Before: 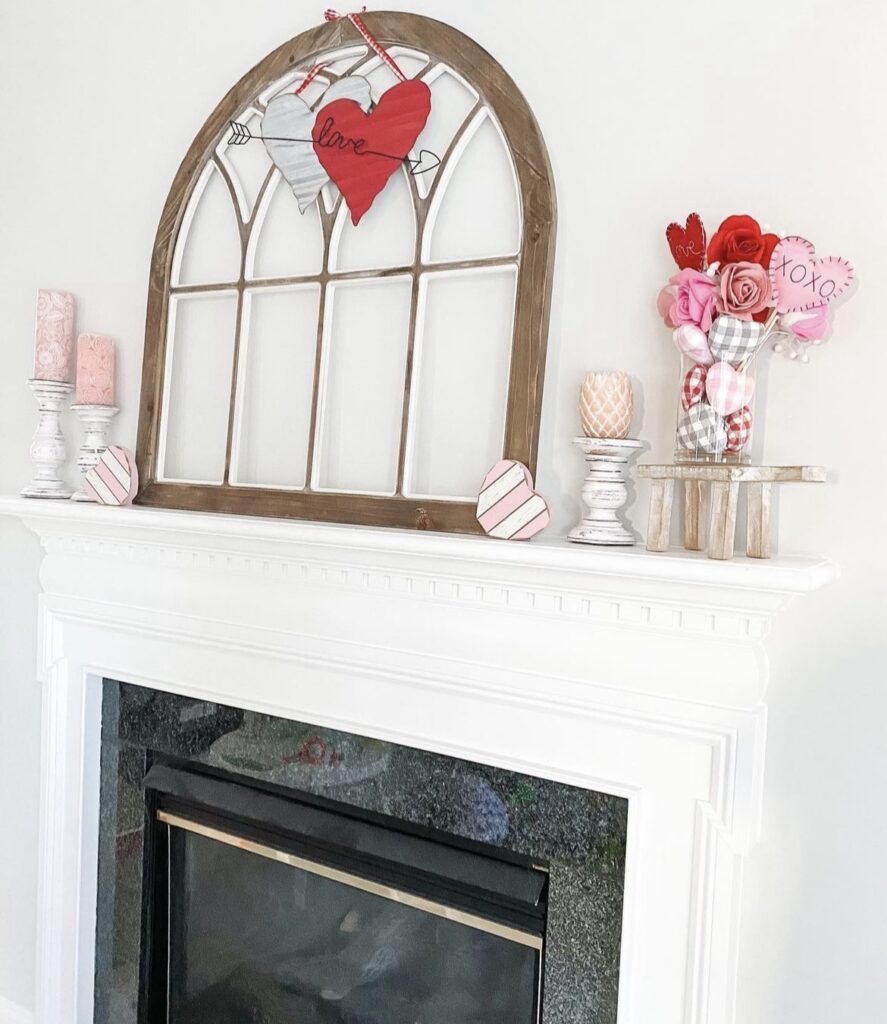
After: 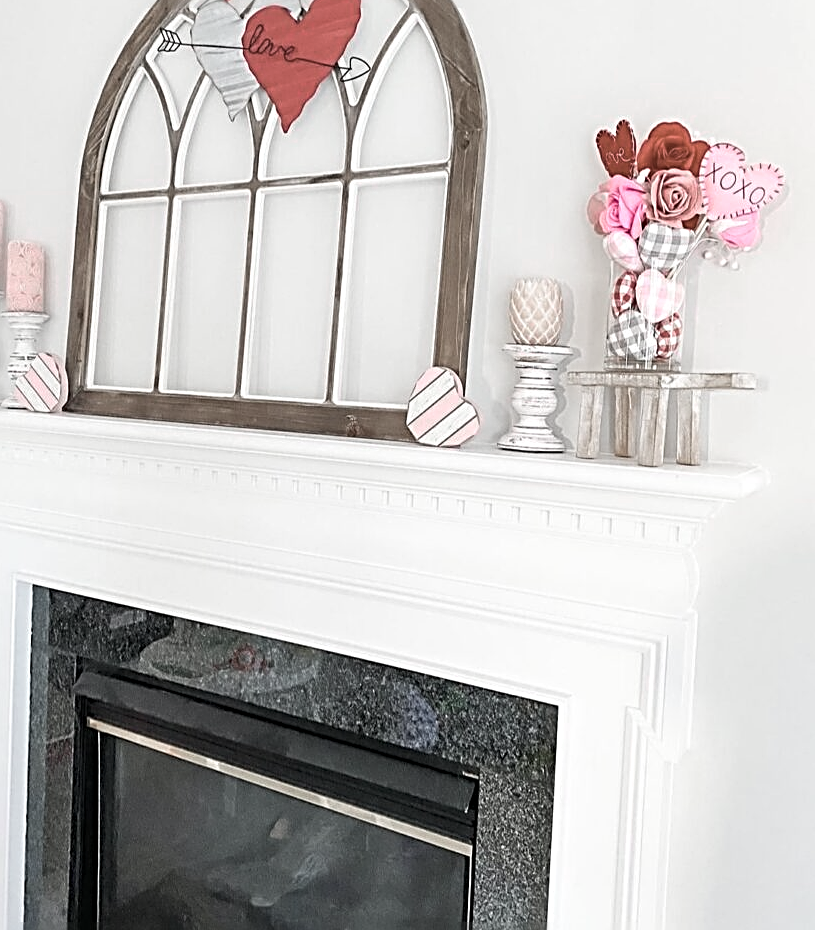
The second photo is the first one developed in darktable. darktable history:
color zones: curves: ch0 [(0, 0.6) (0.129, 0.508) (0.193, 0.483) (0.429, 0.5) (0.571, 0.5) (0.714, 0.5) (0.857, 0.5) (1, 0.6)]; ch1 [(0, 0.481) (0.112, 0.245) (0.213, 0.223) (0.429, 0.233) (0.571, 0.231) (0.683, 0.242) (0.857, 0.296) (1, 0.481)]
sharpen: radius 2.987, amount 0.755
crop and rotate: left 8.046%, top 9.141%
